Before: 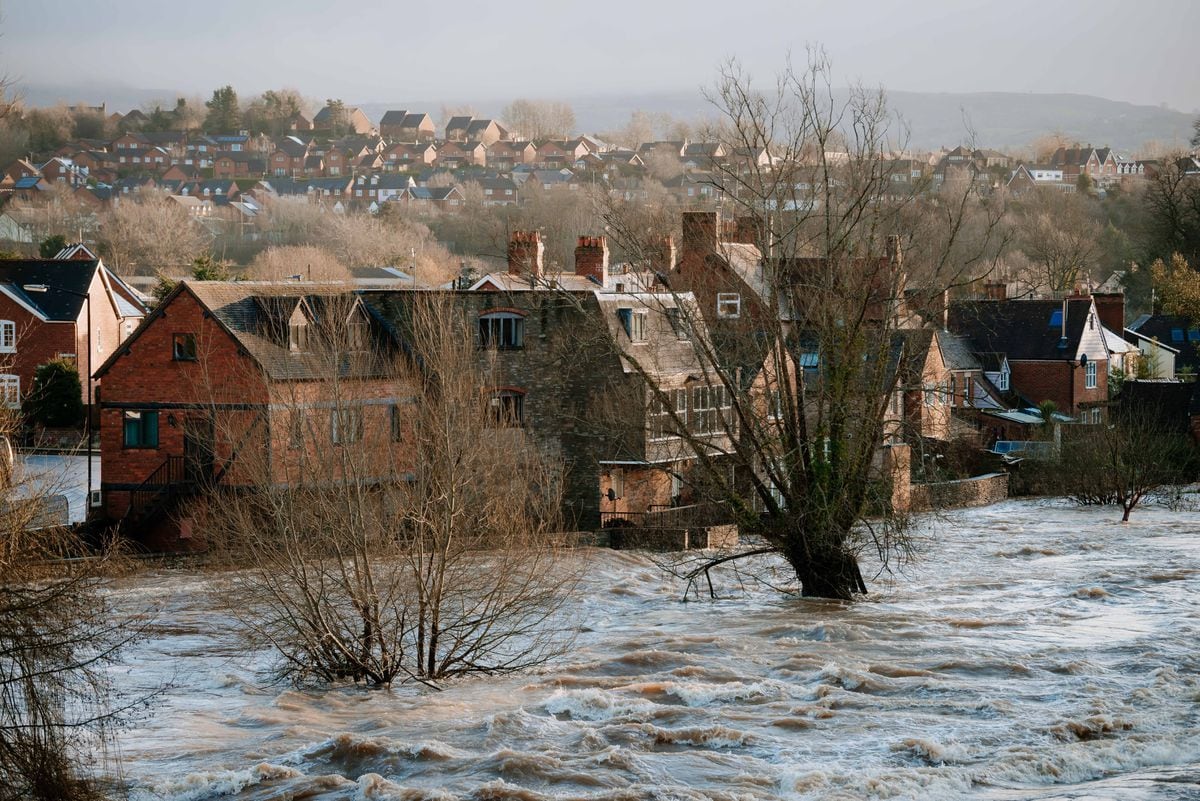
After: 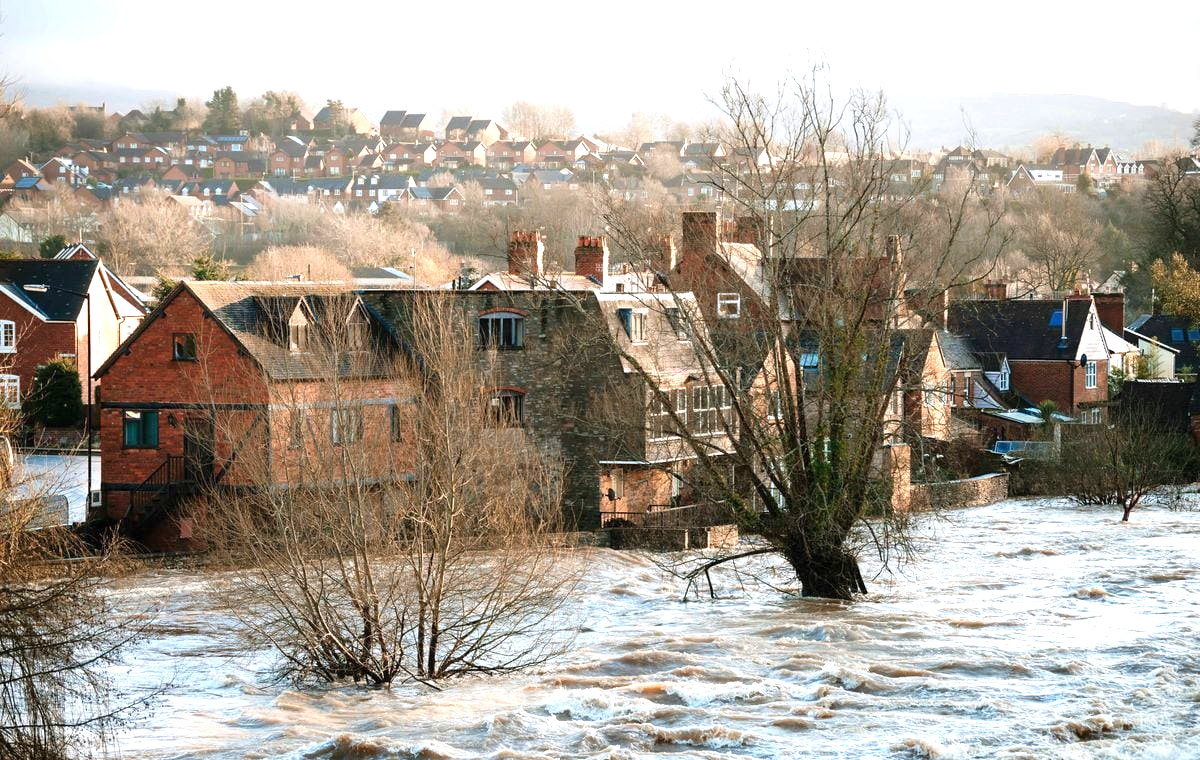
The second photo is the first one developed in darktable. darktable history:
exposure: black level correction 0, exposure 1.125 EV, compensate exposure bias true, compensate highlight preservation false
crop and rotate: top 0%, bottom 5.097%
